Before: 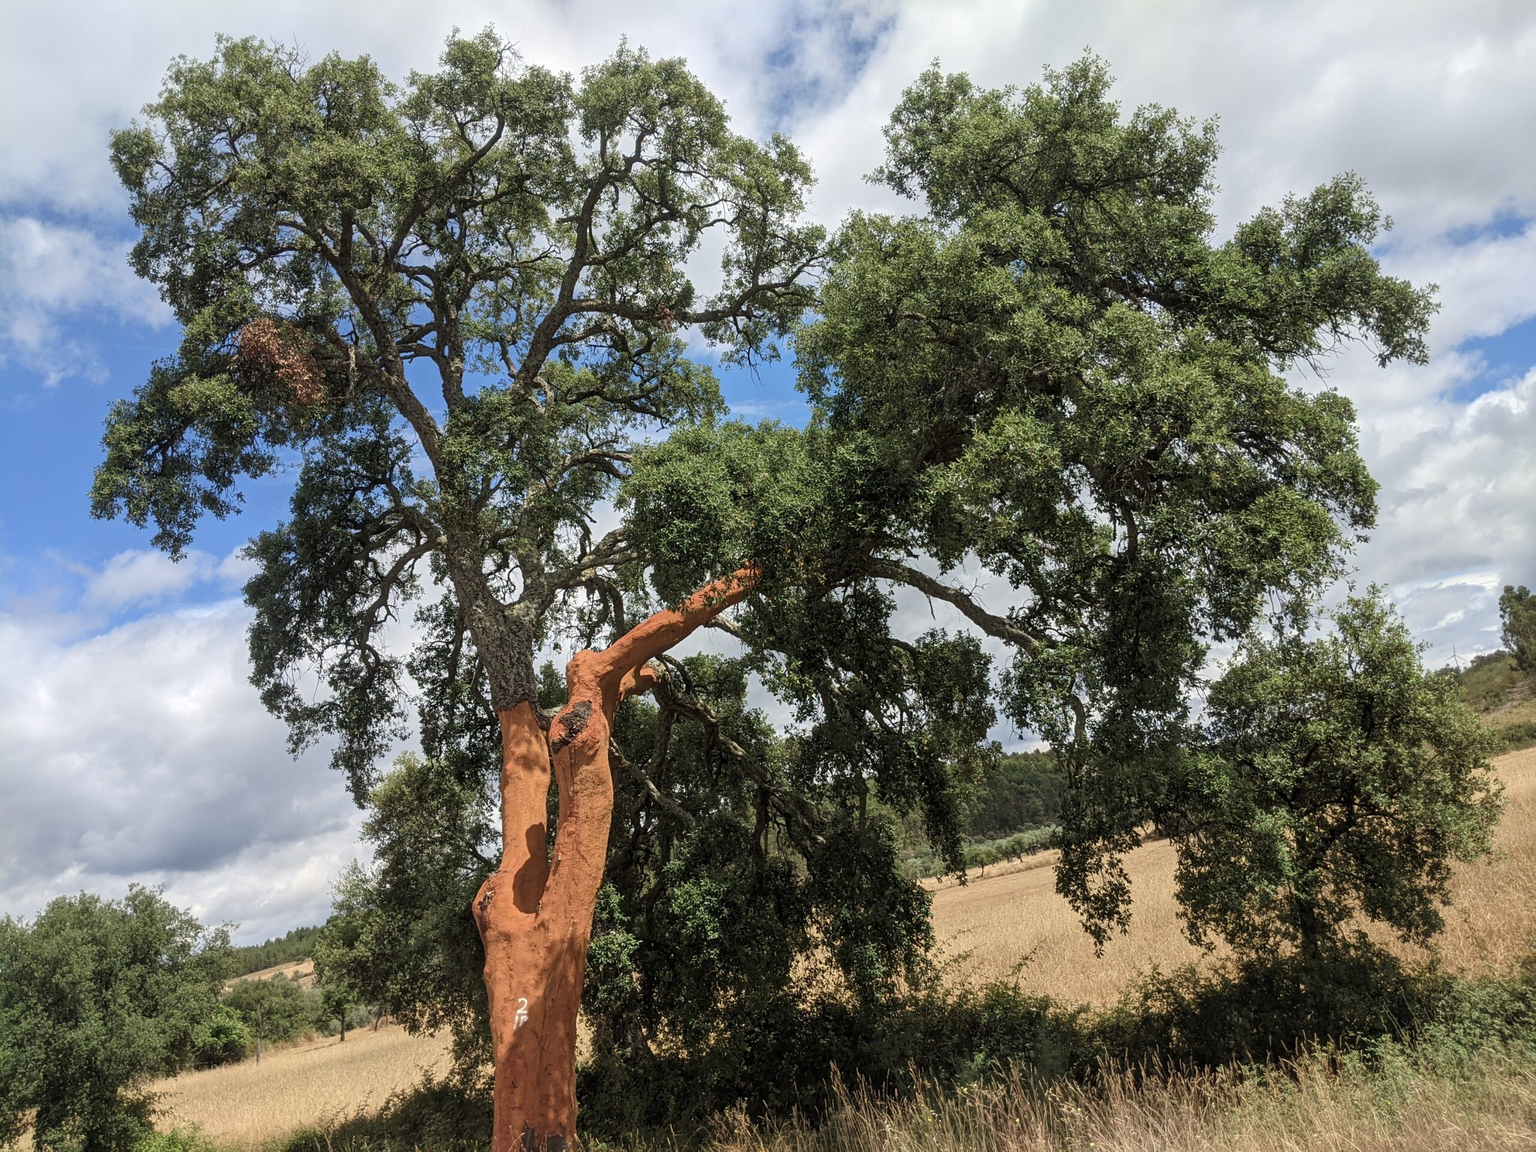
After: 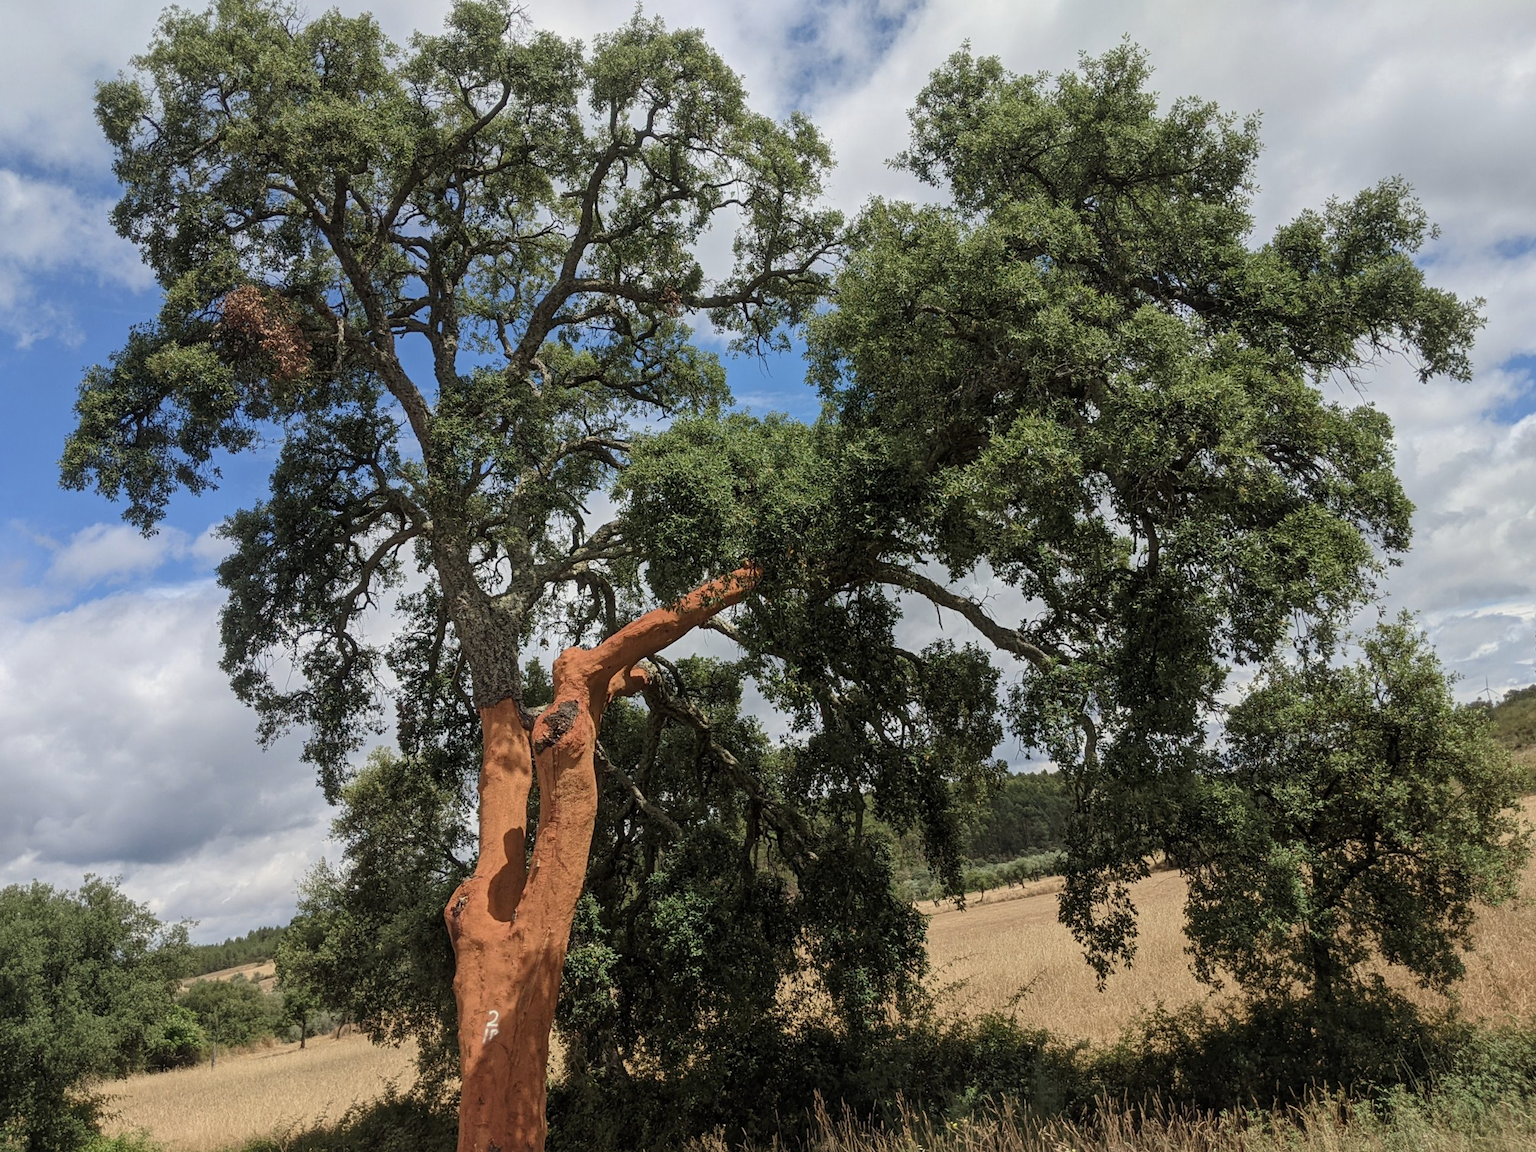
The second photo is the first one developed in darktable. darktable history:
crop and rotate: angle -2.24°
exposure: exposure -0.254 EV, compensate highlight preservation false
